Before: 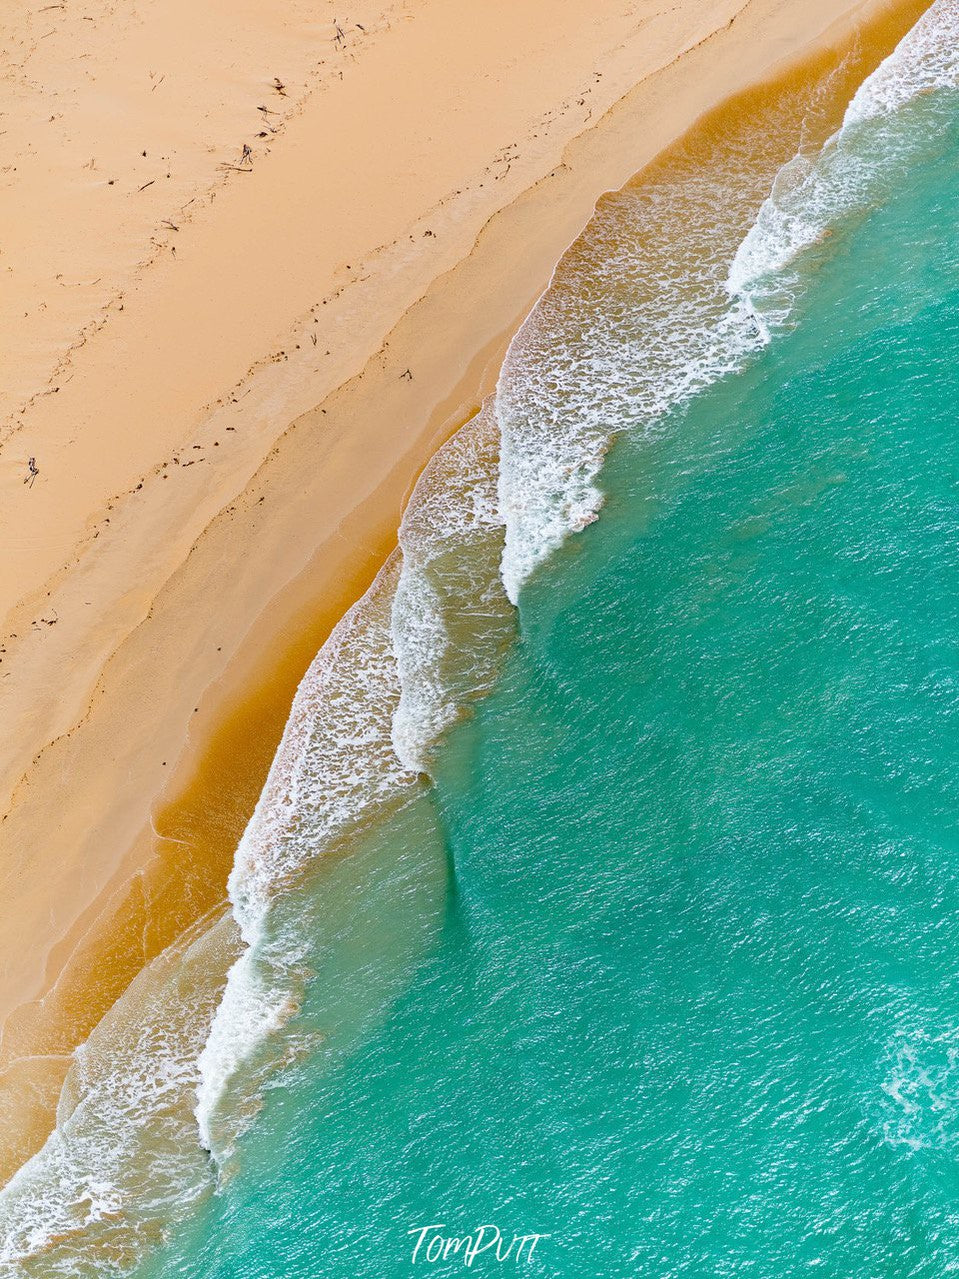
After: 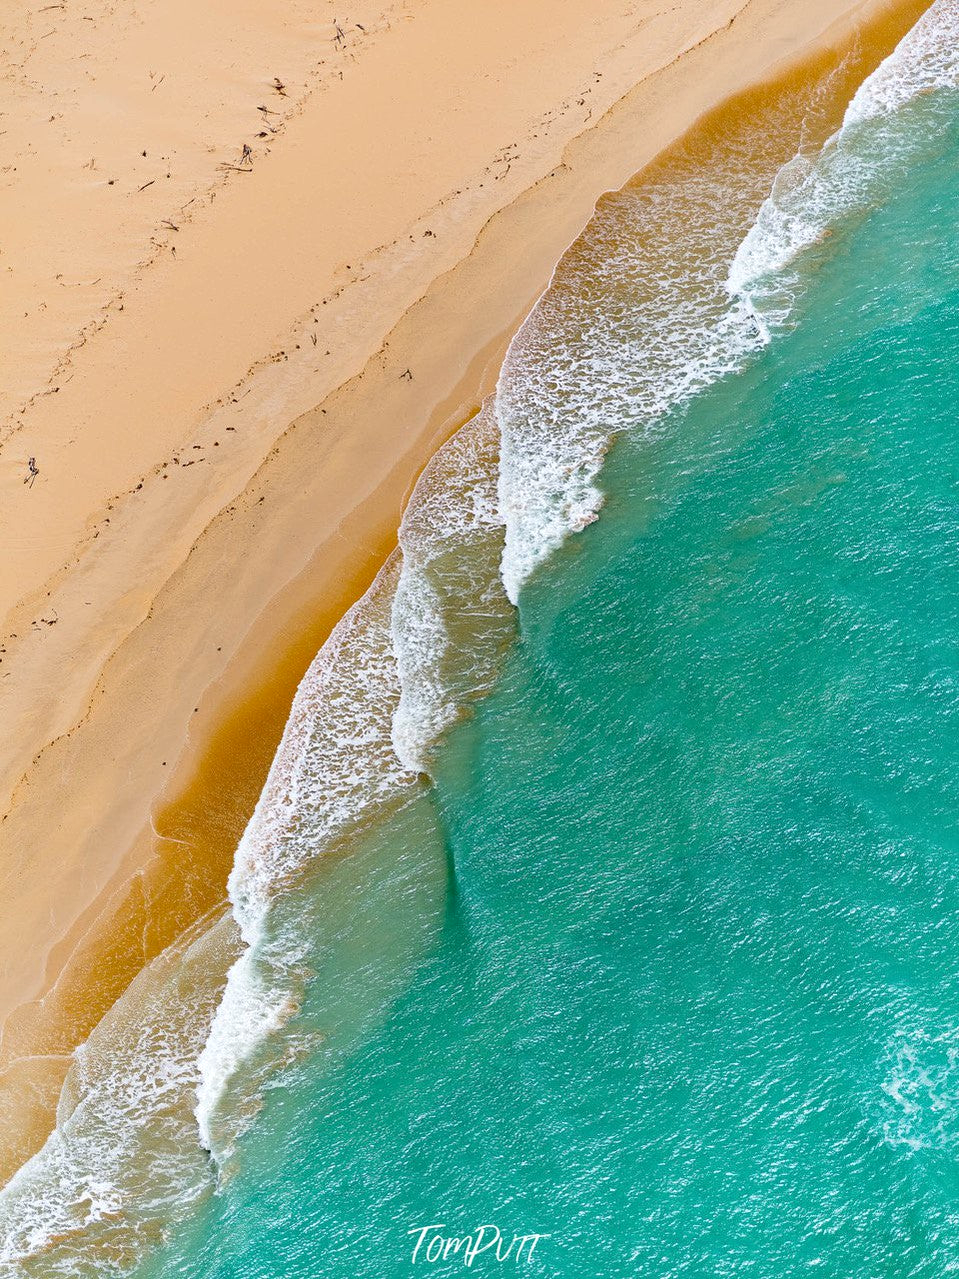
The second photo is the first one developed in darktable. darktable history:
local contrast: mode bilateral grid, contrast 20, coarseness 50, detail 119%, midtone range 0.2
